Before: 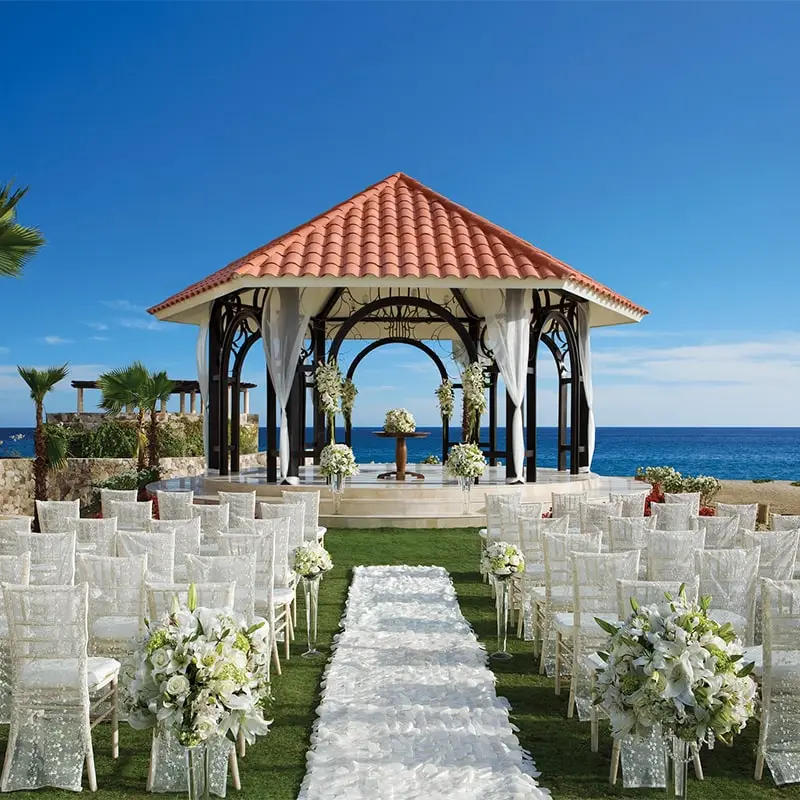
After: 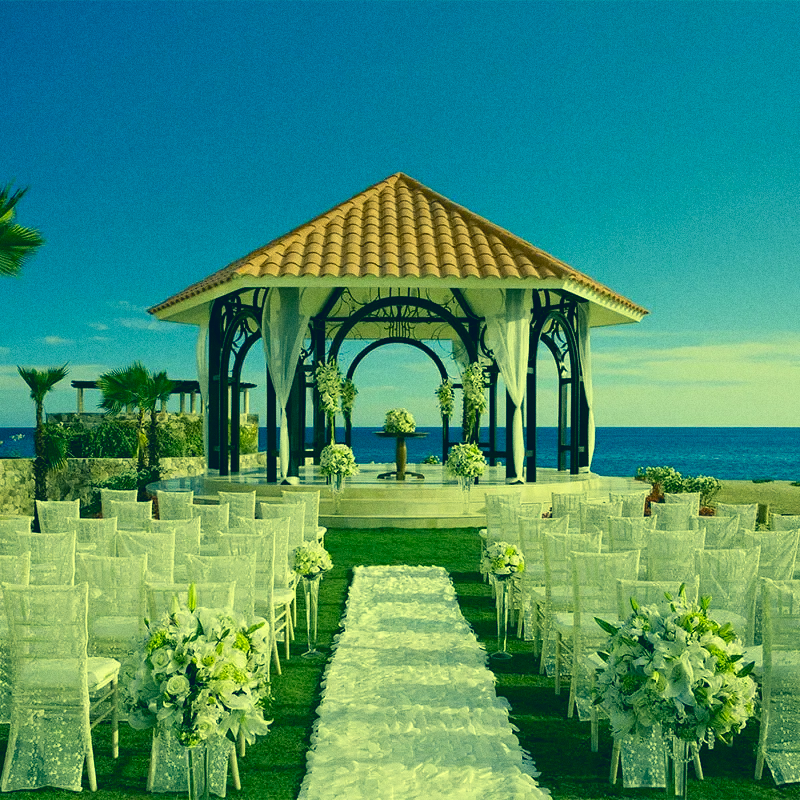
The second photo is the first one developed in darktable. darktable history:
grain: coarseness 0.09 ISO
color correction: highlights a* -15.58, highlights b* 40, shadows a* -40, shadows b* -26.18
color balance: lift [1.001, 1.007, 1, 0.993], gamma [1.023, 1.026, 1.01, 0.974], gain [0.964, 1.059, 1.073, 0.927]
